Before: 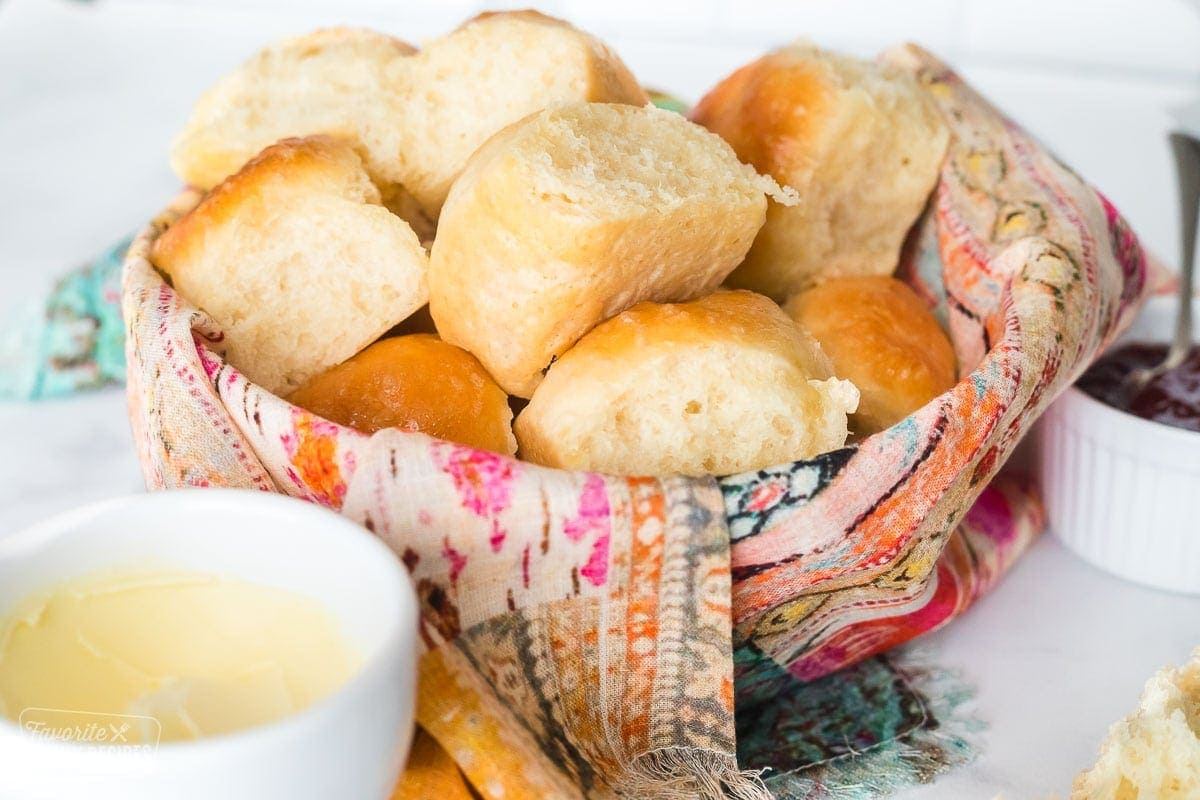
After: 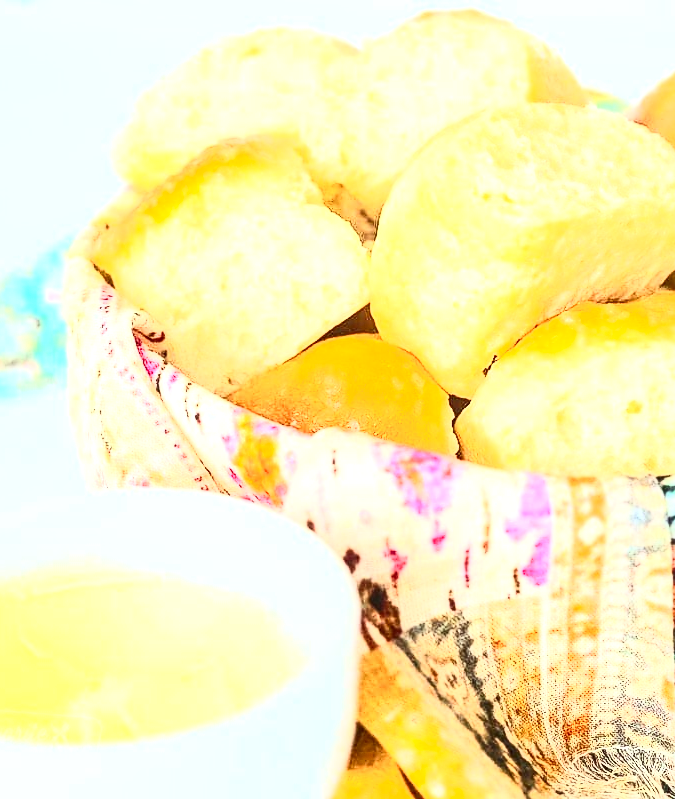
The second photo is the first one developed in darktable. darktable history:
exposure: black level correction 0, exposure 1.001 EV, compensate highlight preservation false
contrast brightness saturation: contrast 0.615, brightness 0.351, saturation 0.143
crop: left 4.921%, right 38.802%
local contrast: on, module defaults
sharpen: on, module defaults
color correction: highlights a* -6.39, highlights b* 0.579
